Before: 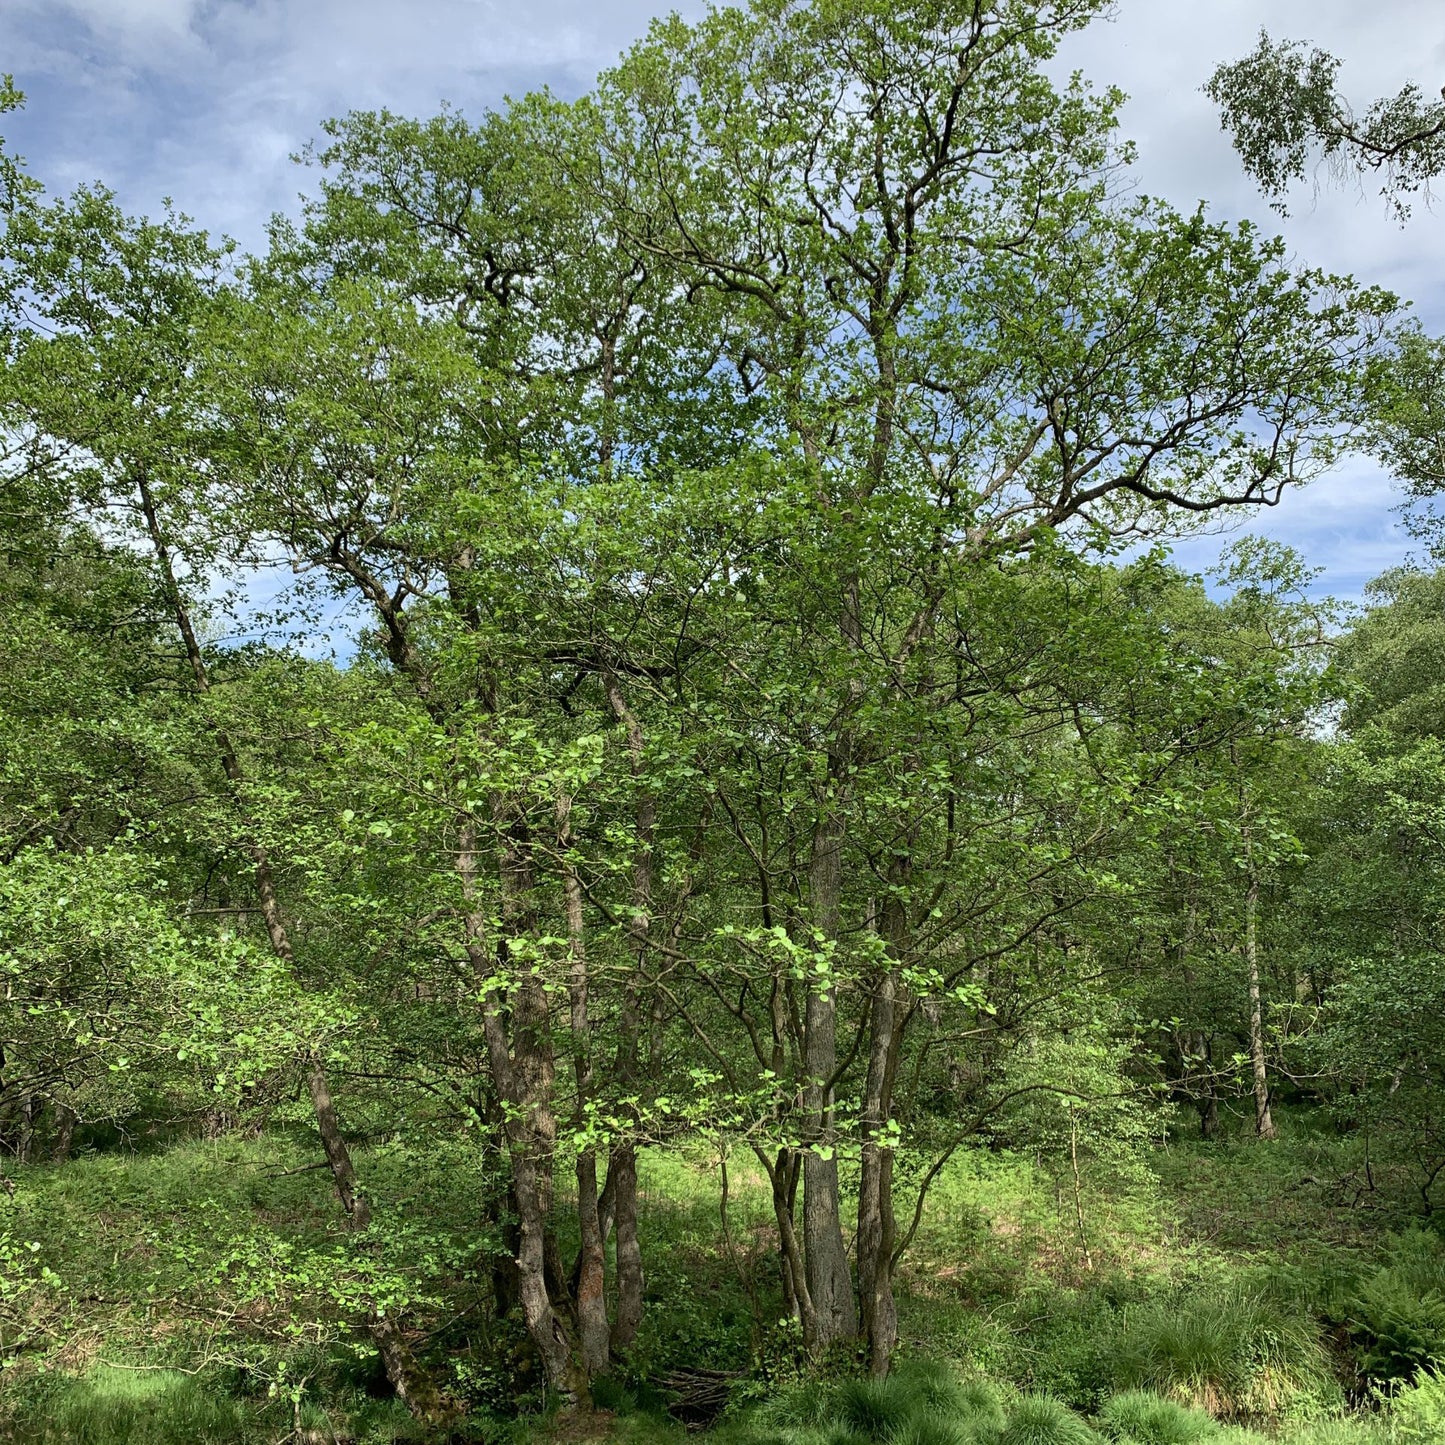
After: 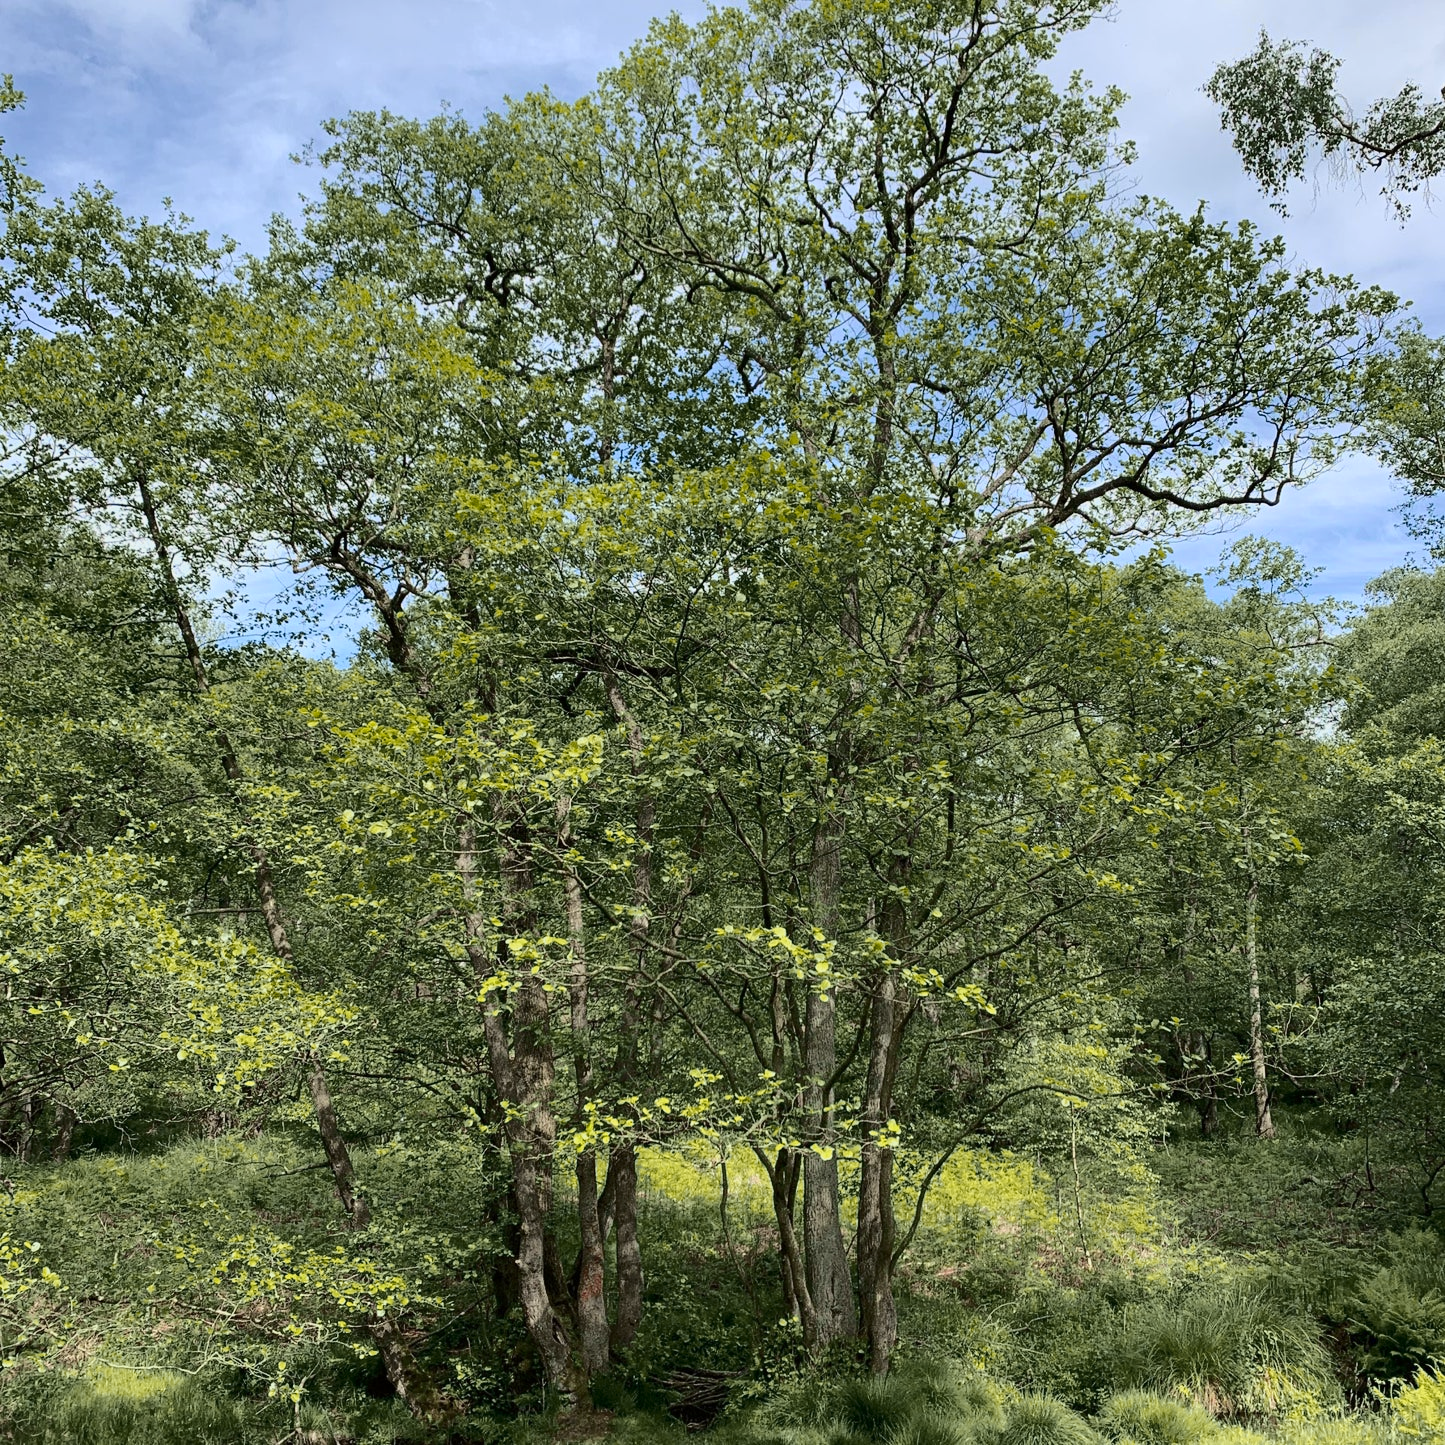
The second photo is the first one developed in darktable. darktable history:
tone curve: curves: ch0 [(0, 0) (0.23, 0.189) (0.486, 0.52) (0.822, 0.825) (0.994, 0.955)]; ch1 [(0, 0) (0.226, 0.261) (0.379, 0.442) (0.469, 0.468) (0.495, 0.498) (0.514, 0.509) (0.561, 0.603) (0.59, 0.656) (1, 1)]; ch2 [(0, 0) (0.269, 0.299) (0.459, 0.43) (0.498, 0.5) (0.523, 0.52) (0.586, 0.569) (0.635, 0.617) (0.659, 0.681) (0.718, 0.764) (1, 1)], color space Lab, independent channels, preserve colors none
